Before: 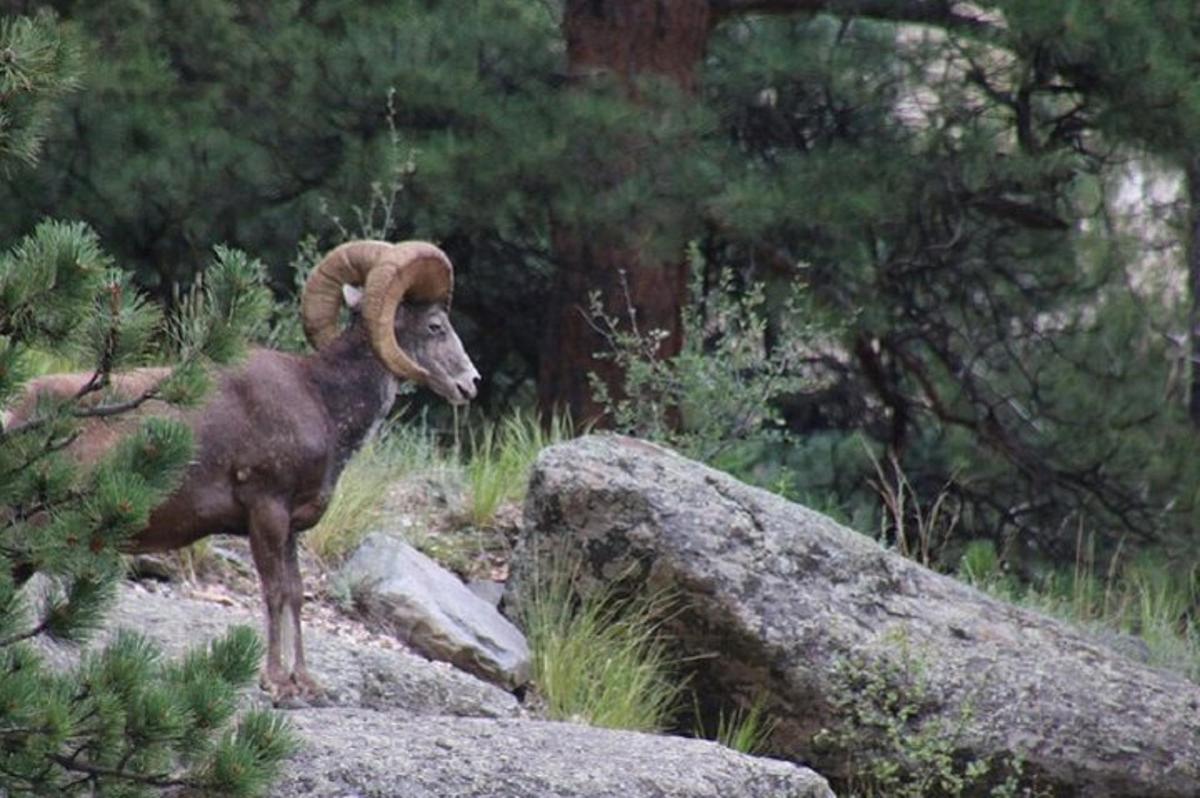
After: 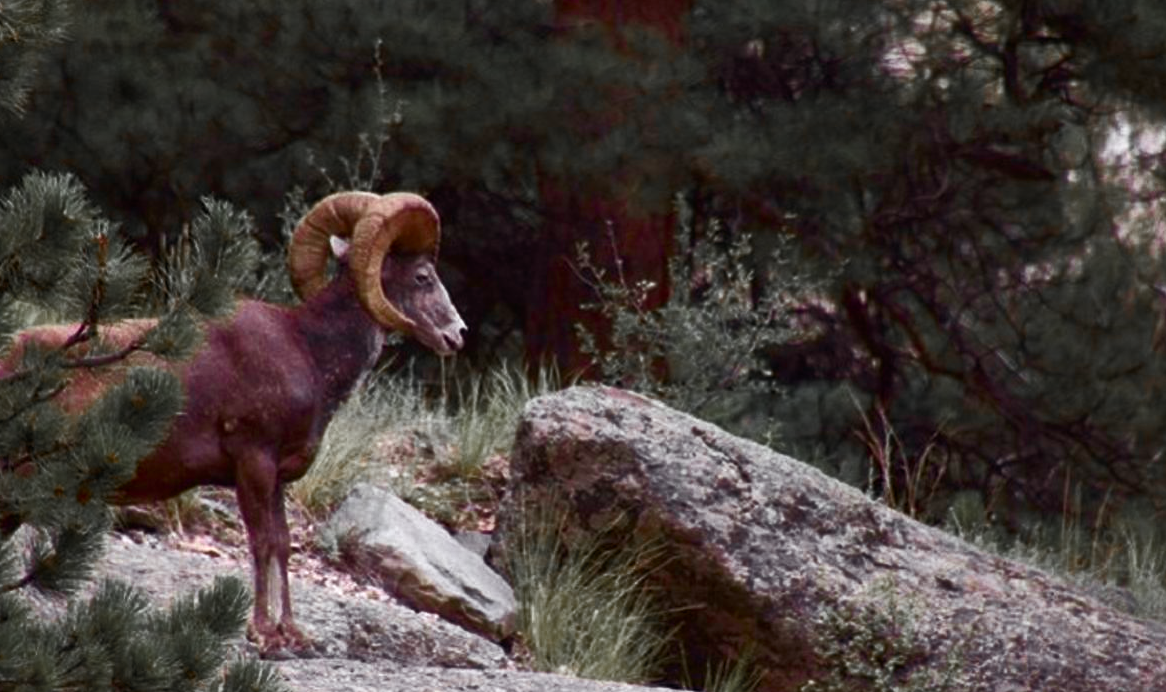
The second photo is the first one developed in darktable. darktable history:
color balance rgb: power › chroma 1.54%, power › hue 26.77°, linear chroma grading › global chroma 15.158%, perceptual saturation grading › global saturation -0.079%, perceptual saturation grading › highlights -17.429%, perceptual saturation grading › mid-tones 32.364%, perceptual saturation grading › shadows 50.407%, perceptual brilliance grading › highlights 3.599%, perceptual brilliance grading › mid-tones -19.138%, perceptual brilliance grading › shadows -40.948%, global vibrance 30%
crop: left 1.14%, top 6.182%, right 1.637%, bottom 6.98%
contrast brightness saturation: contrast 0.033, brightness -0.041
color zones: curves: ch1 [(0, 0.638) (0.193, 0.442) (0.286, 0.15) (0.429, 0.14) (0.571, 0.142) (0.714, 0.154) (0.857, 0.175) (1, 0.638)]
